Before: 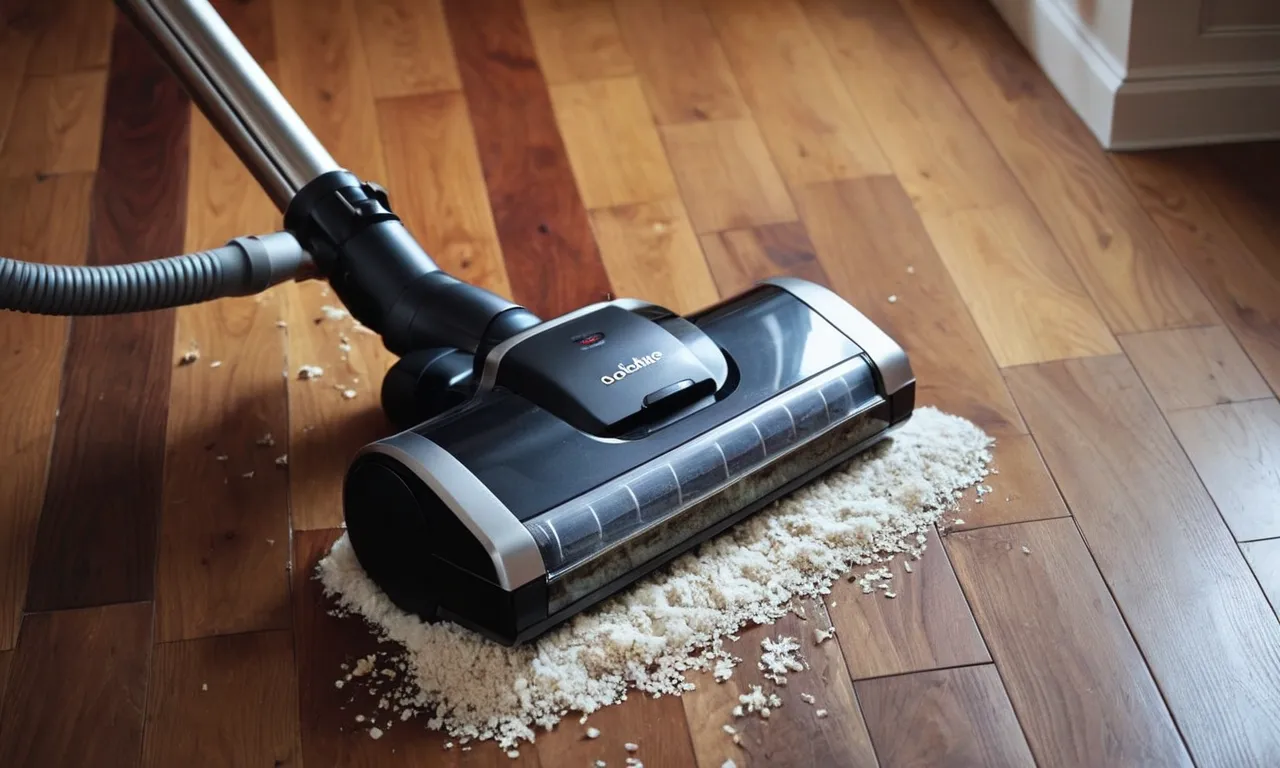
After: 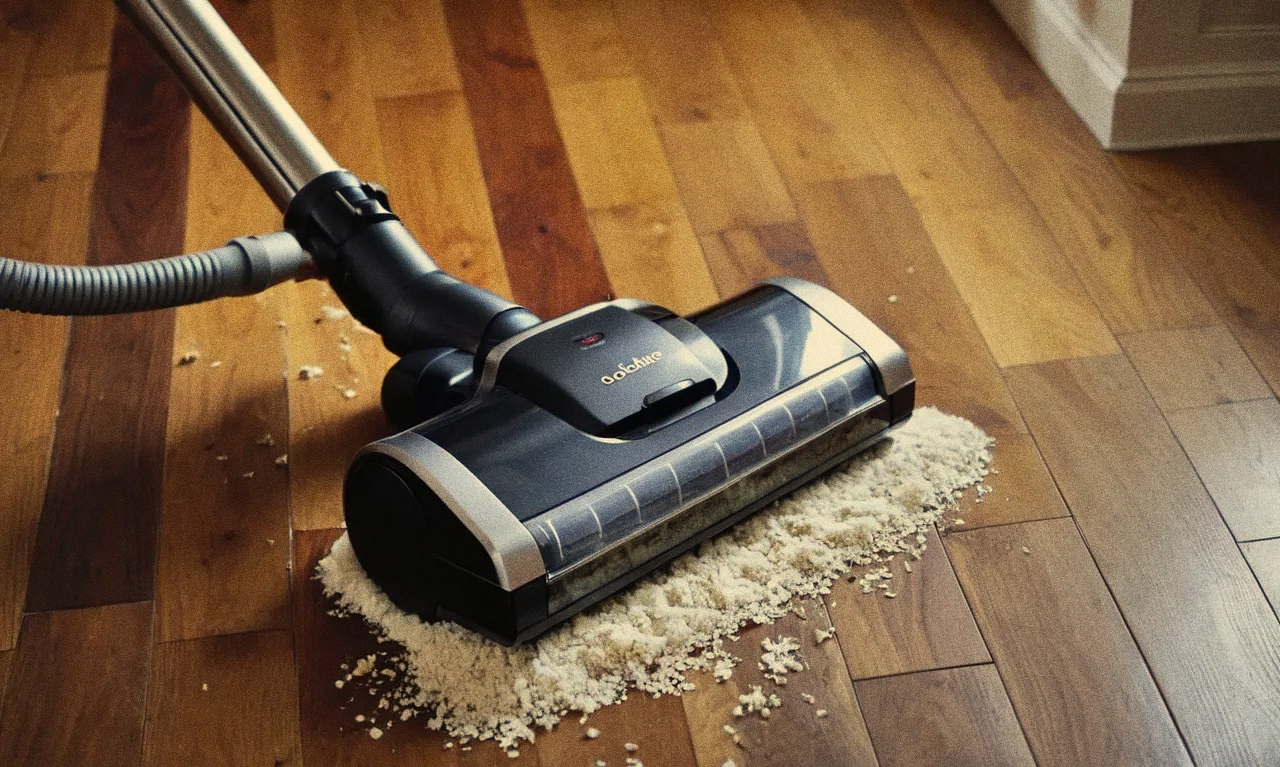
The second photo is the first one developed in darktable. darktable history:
exposure: exposure -0.21 EV, compensate highlight preservation false
grain: coarseness 0.09 ISO, strength 40%
crop: bottom 0.071%
shadows and highlights: low approximation 0.01, soften with gaussian
color correction: highlights a* 2.72, highlights b* 22.8
